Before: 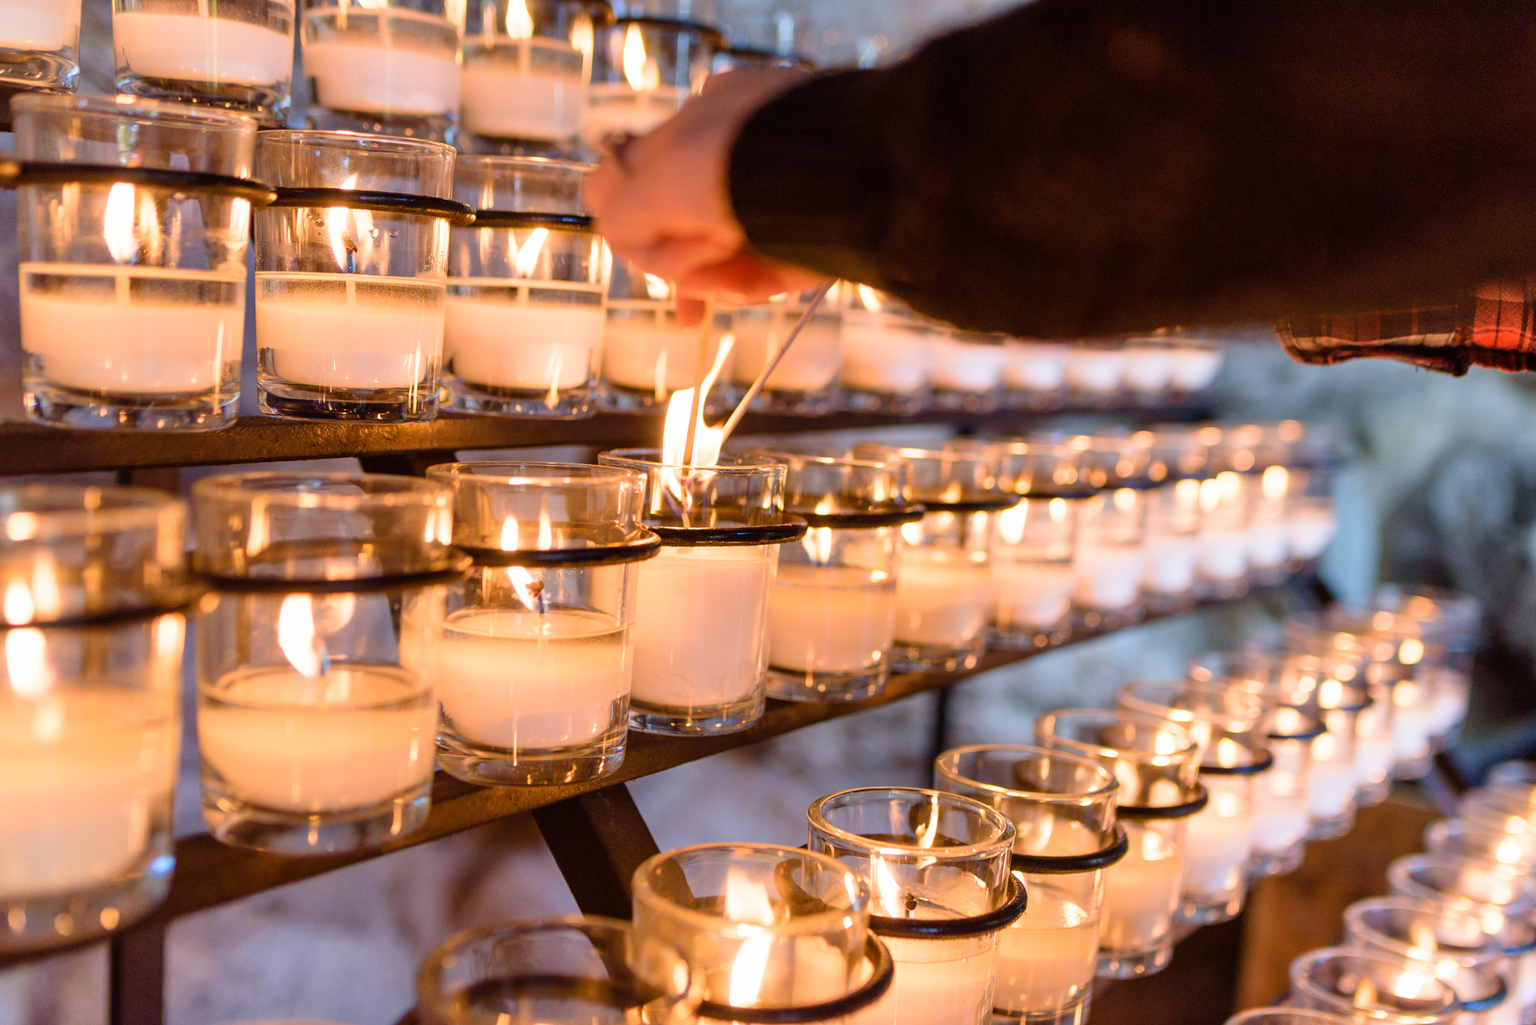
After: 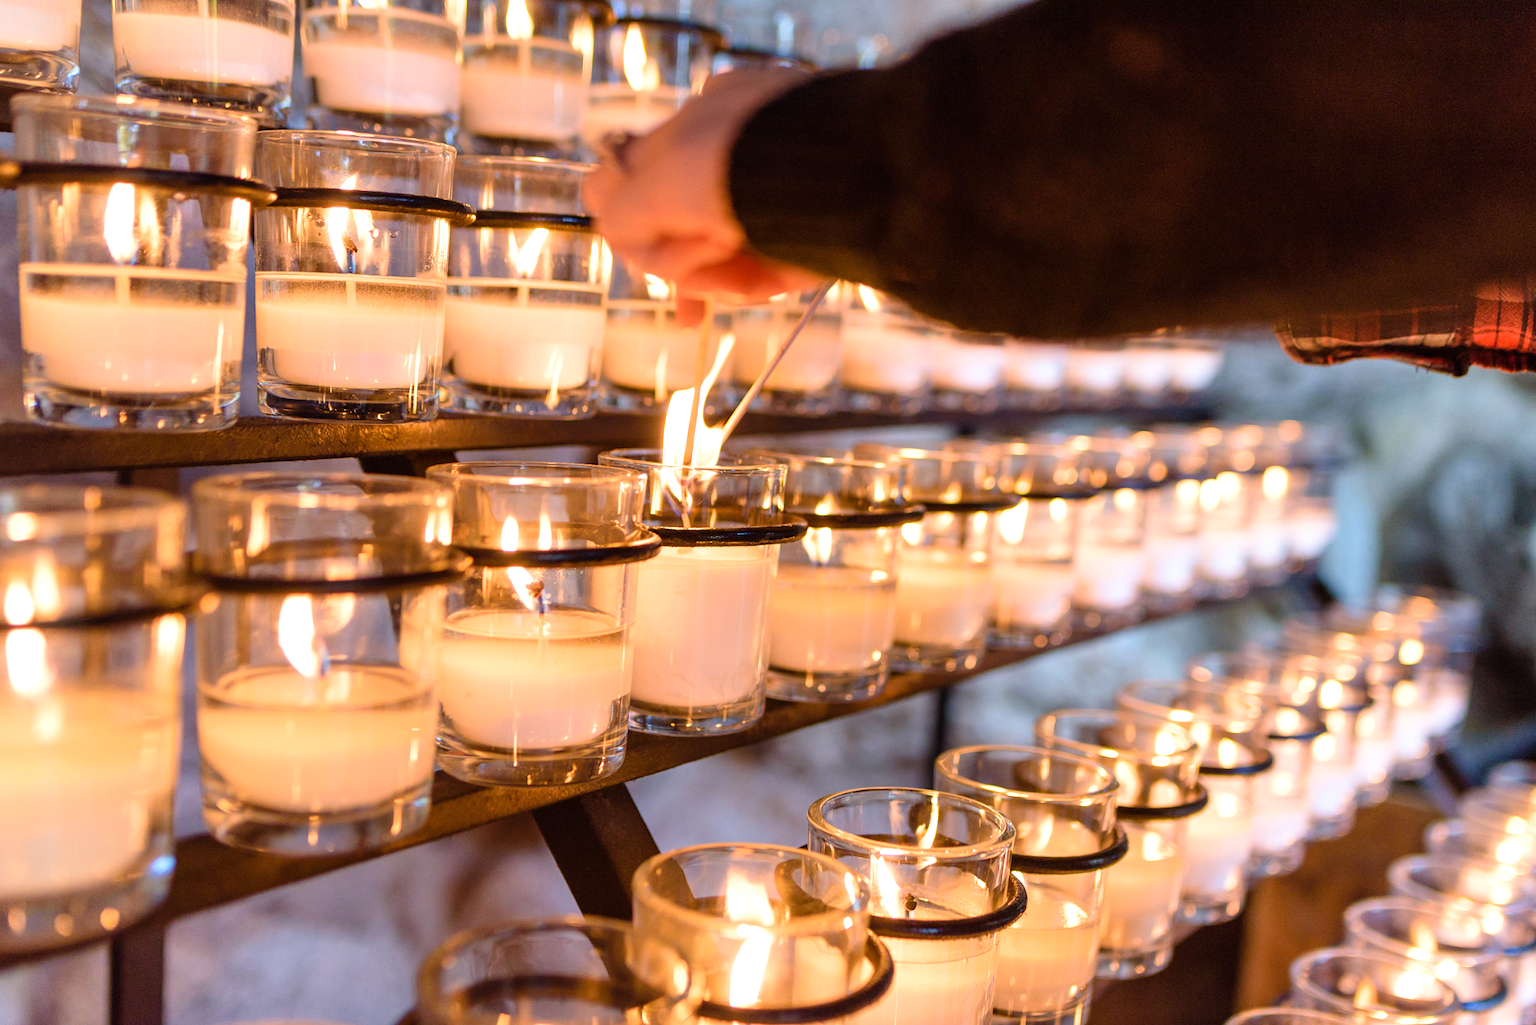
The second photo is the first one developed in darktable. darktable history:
tone equalizer: on, module defaults
exposure: exposure 0.211 EV, compensate exposure bias true, compensate highlight preservation false
